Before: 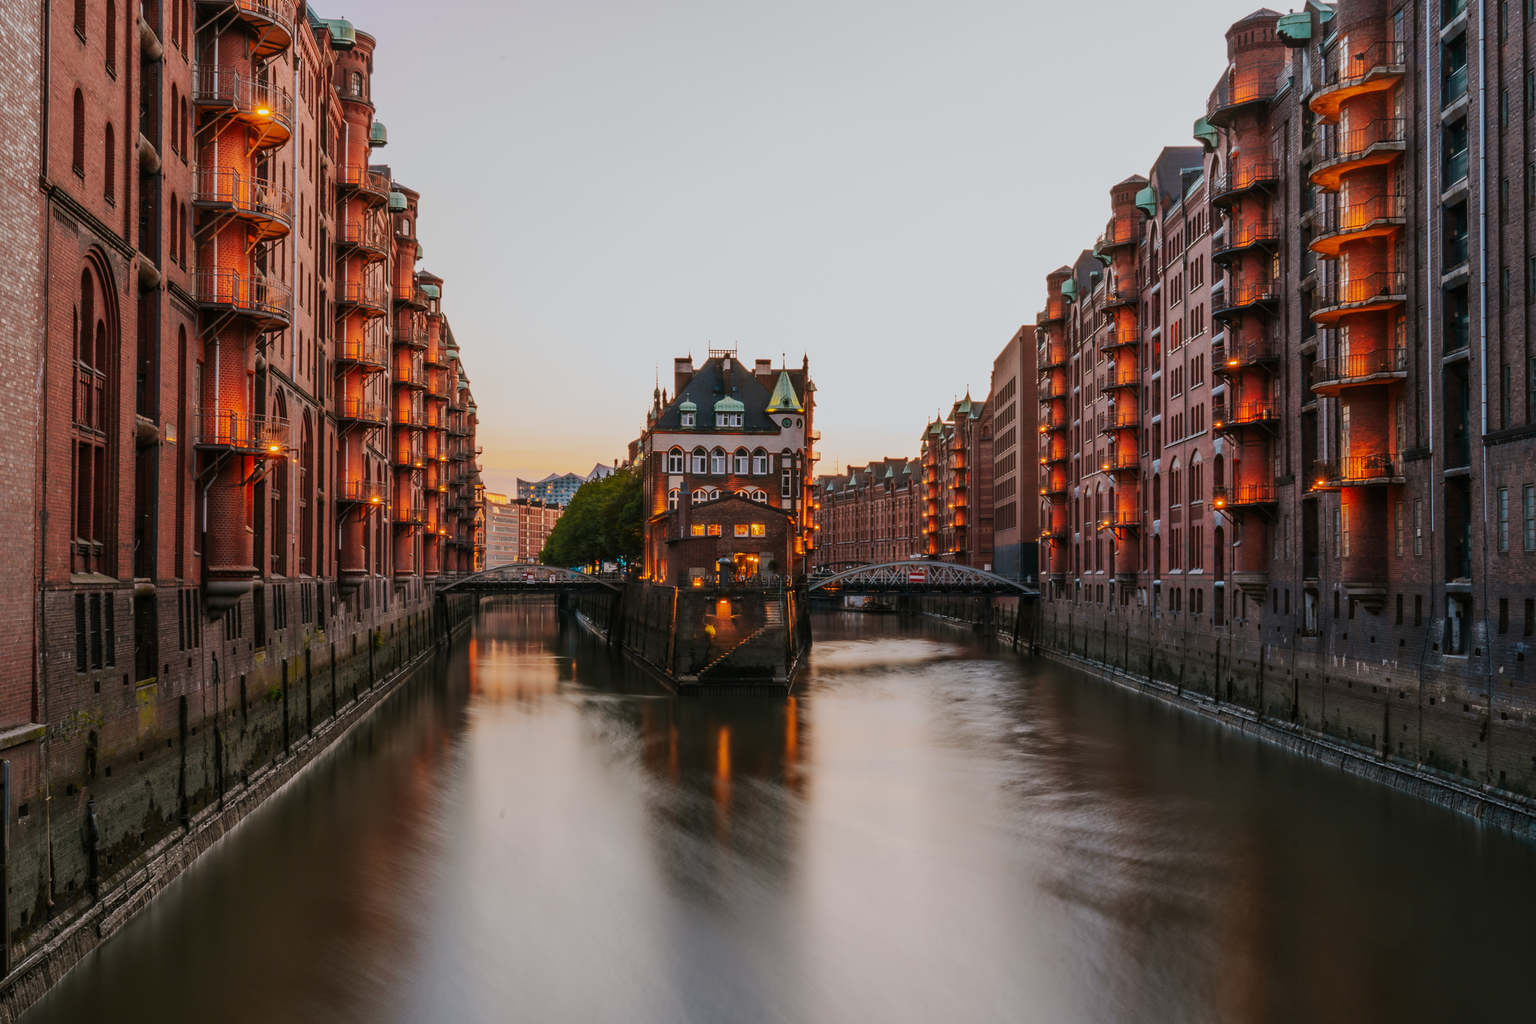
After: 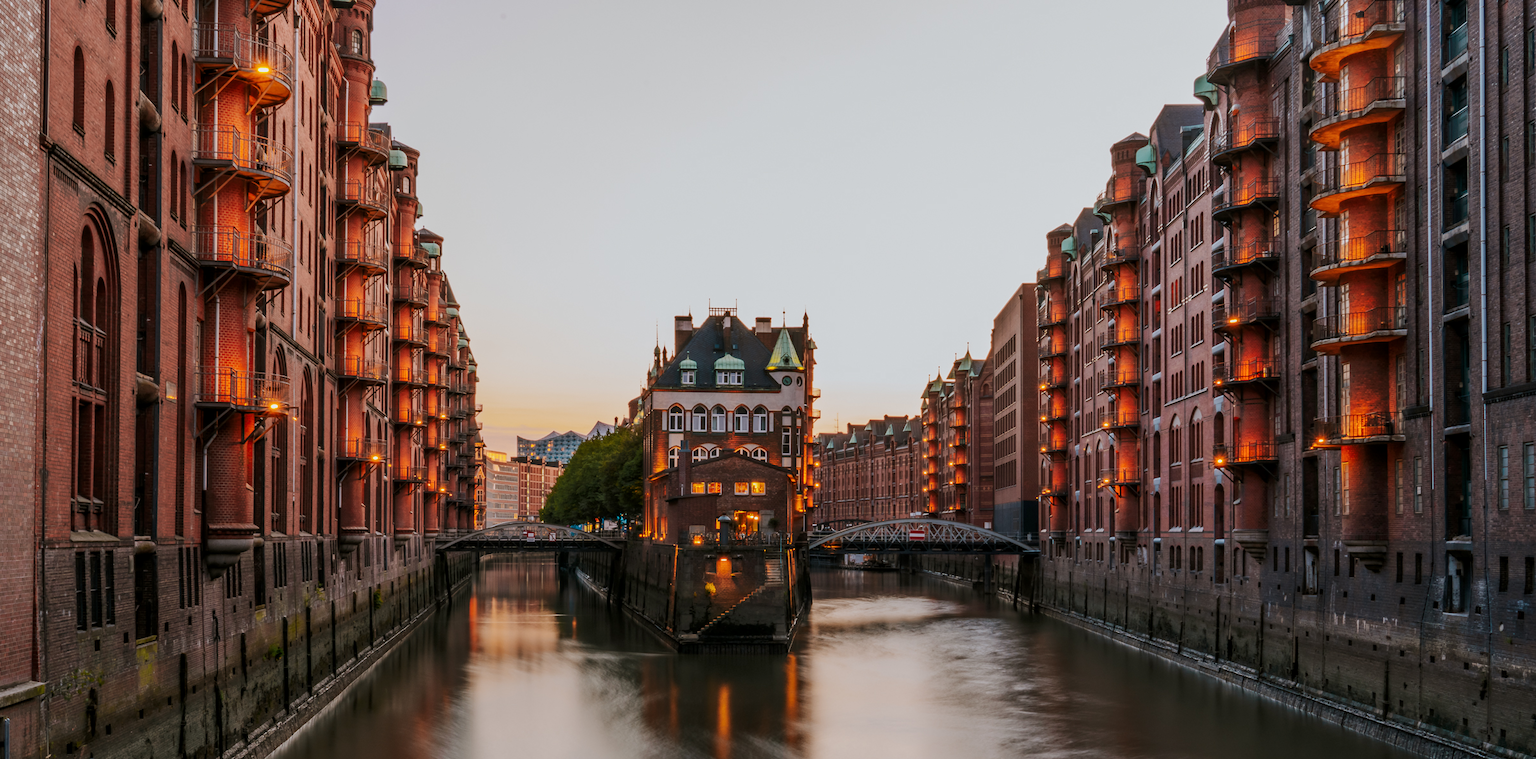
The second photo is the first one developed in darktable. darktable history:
tone equalizer: -7 EV 0.126 EV, edges refinement/feathering 500, mask exposure compensation -1.57 EV, preserve details no
local contrast: highlights 103%, shadows 102%, detail 119%, midtone range 0.2
crop: top 4.184%, bottom 21.625%
